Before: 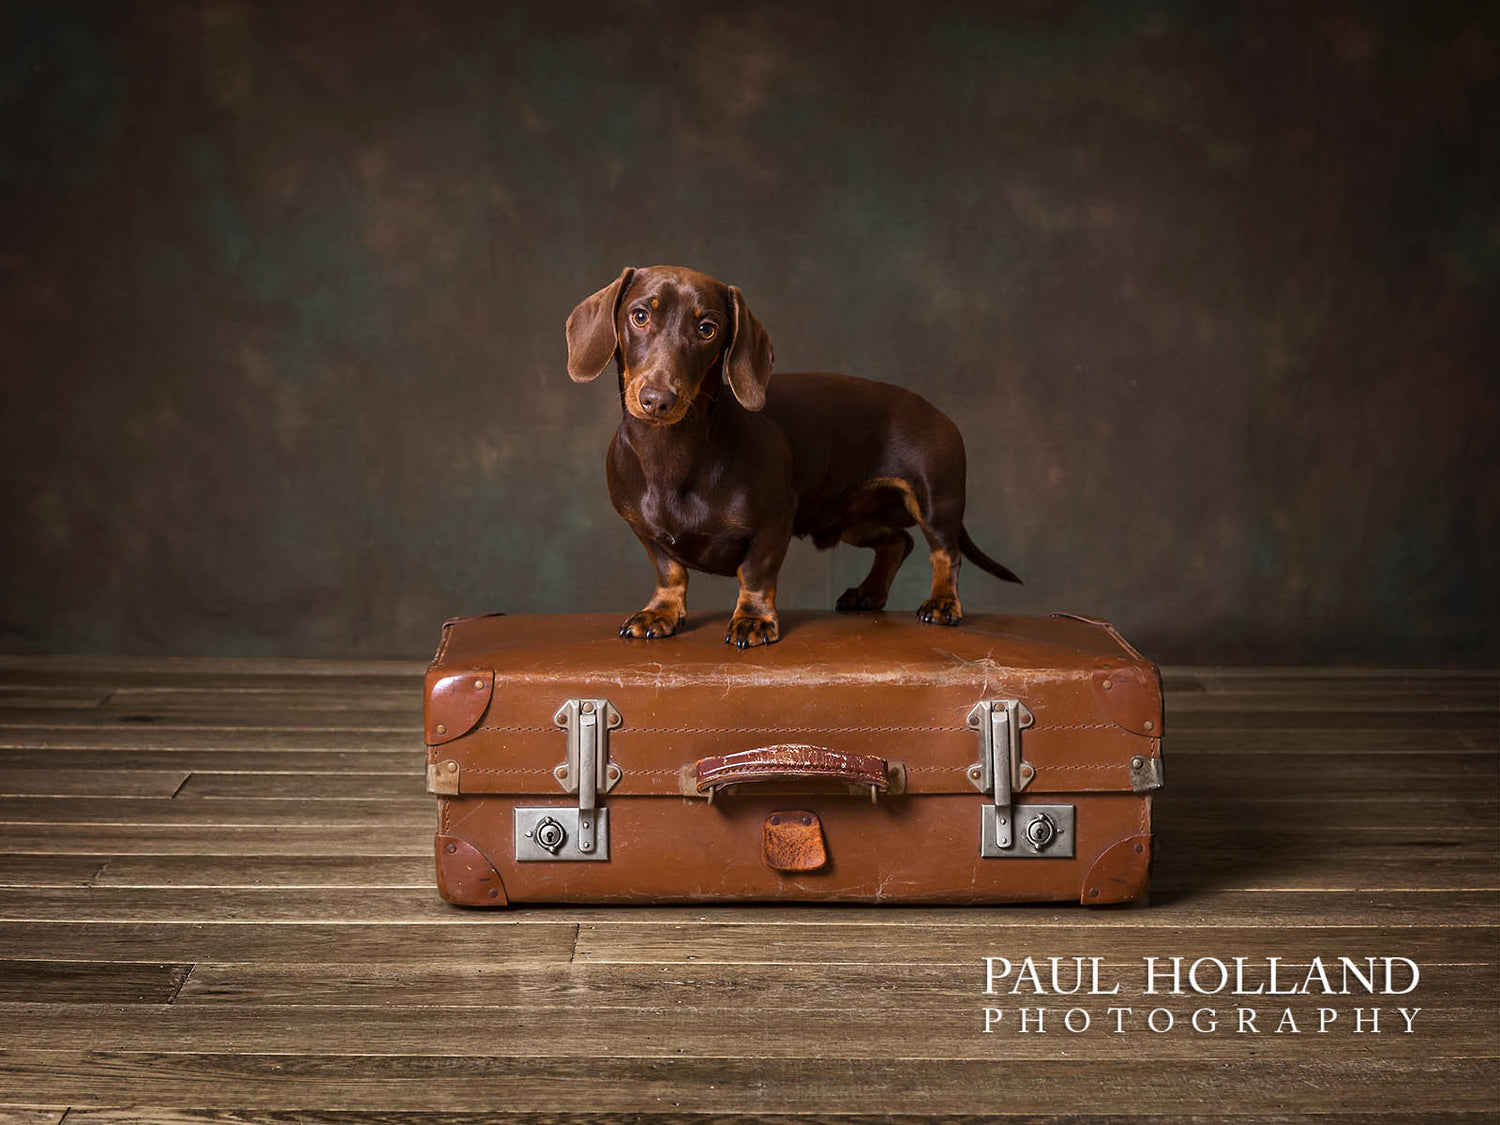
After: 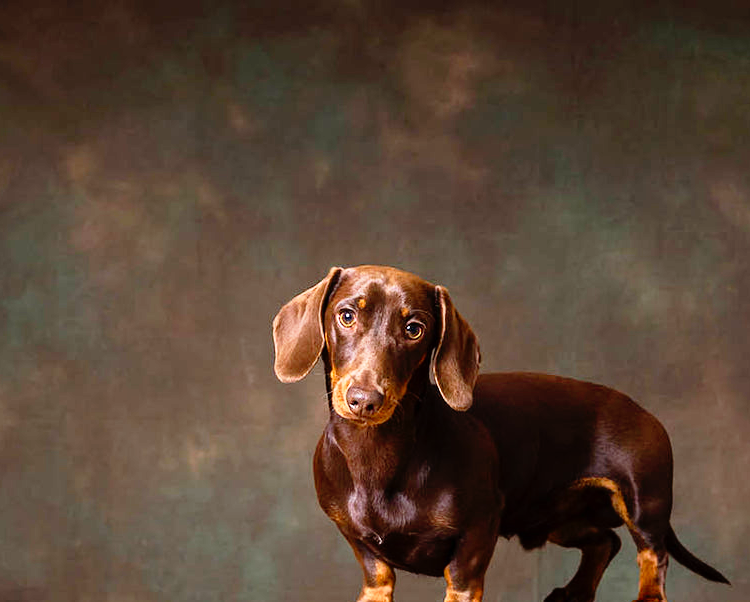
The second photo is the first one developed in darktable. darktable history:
crop: left 19.556%, right 30.401%, bottom 46.458%
base curve: curves: ch0 [(0, 0) (0.012, 0.01) (0.073, 0.168) (0.31, 0.711) (0.645, 0.957) (1, 1)], preserve colors none
